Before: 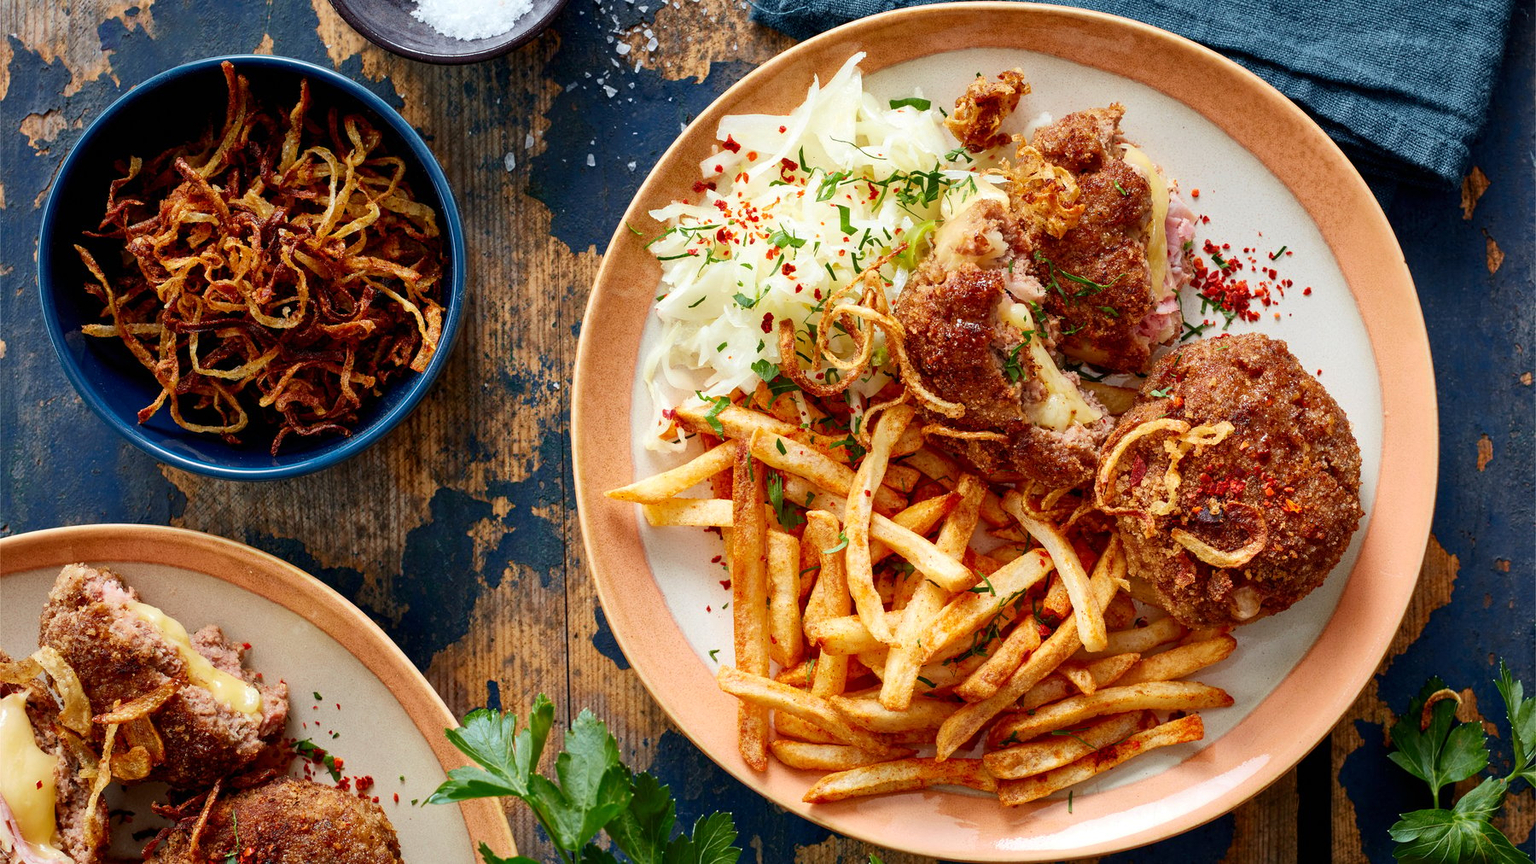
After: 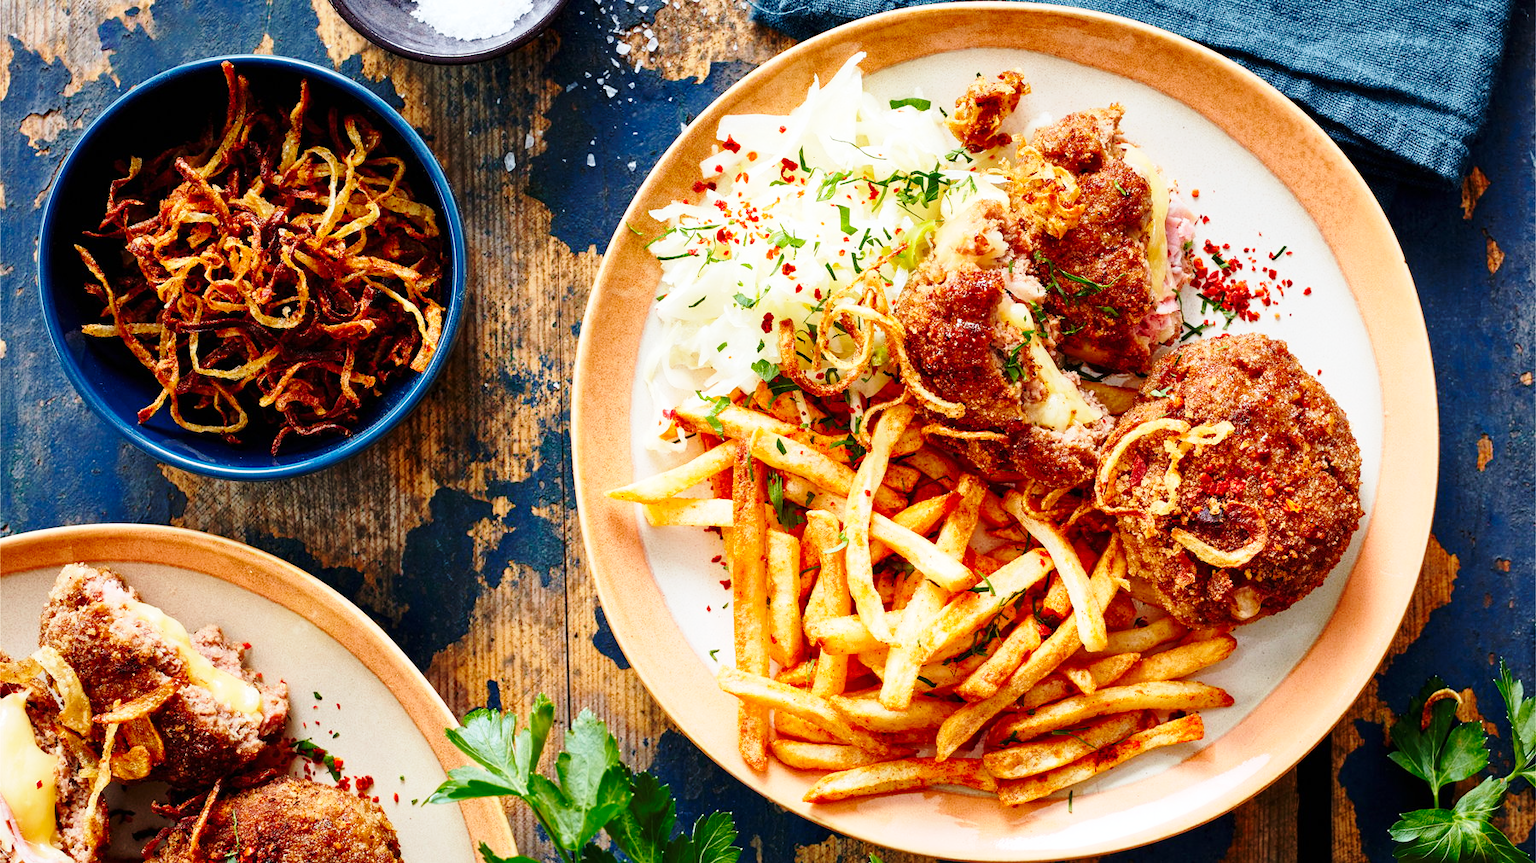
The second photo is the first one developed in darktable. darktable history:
base curve: curves: ch0 [(0, 0) (0.028, 0.03) (0.121, 0.232) (0.46, 0.748) (0.859, 0.968) (1, 1)], preserve colors none
color correction: highlights a* 0.029, highlights b* -0.774
